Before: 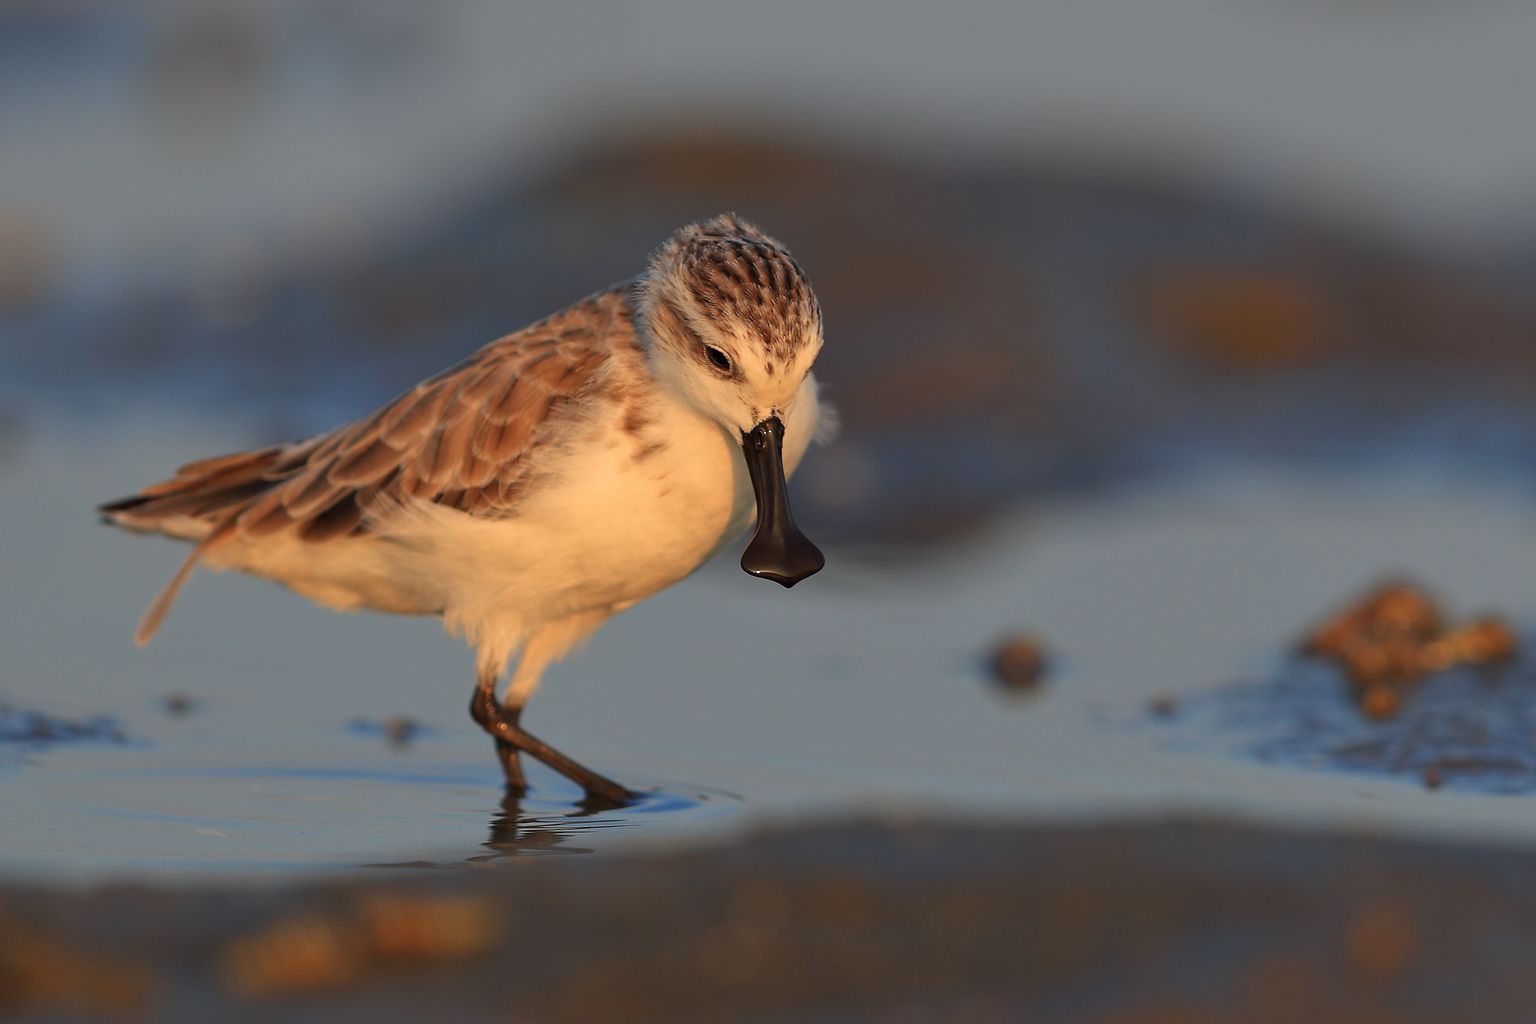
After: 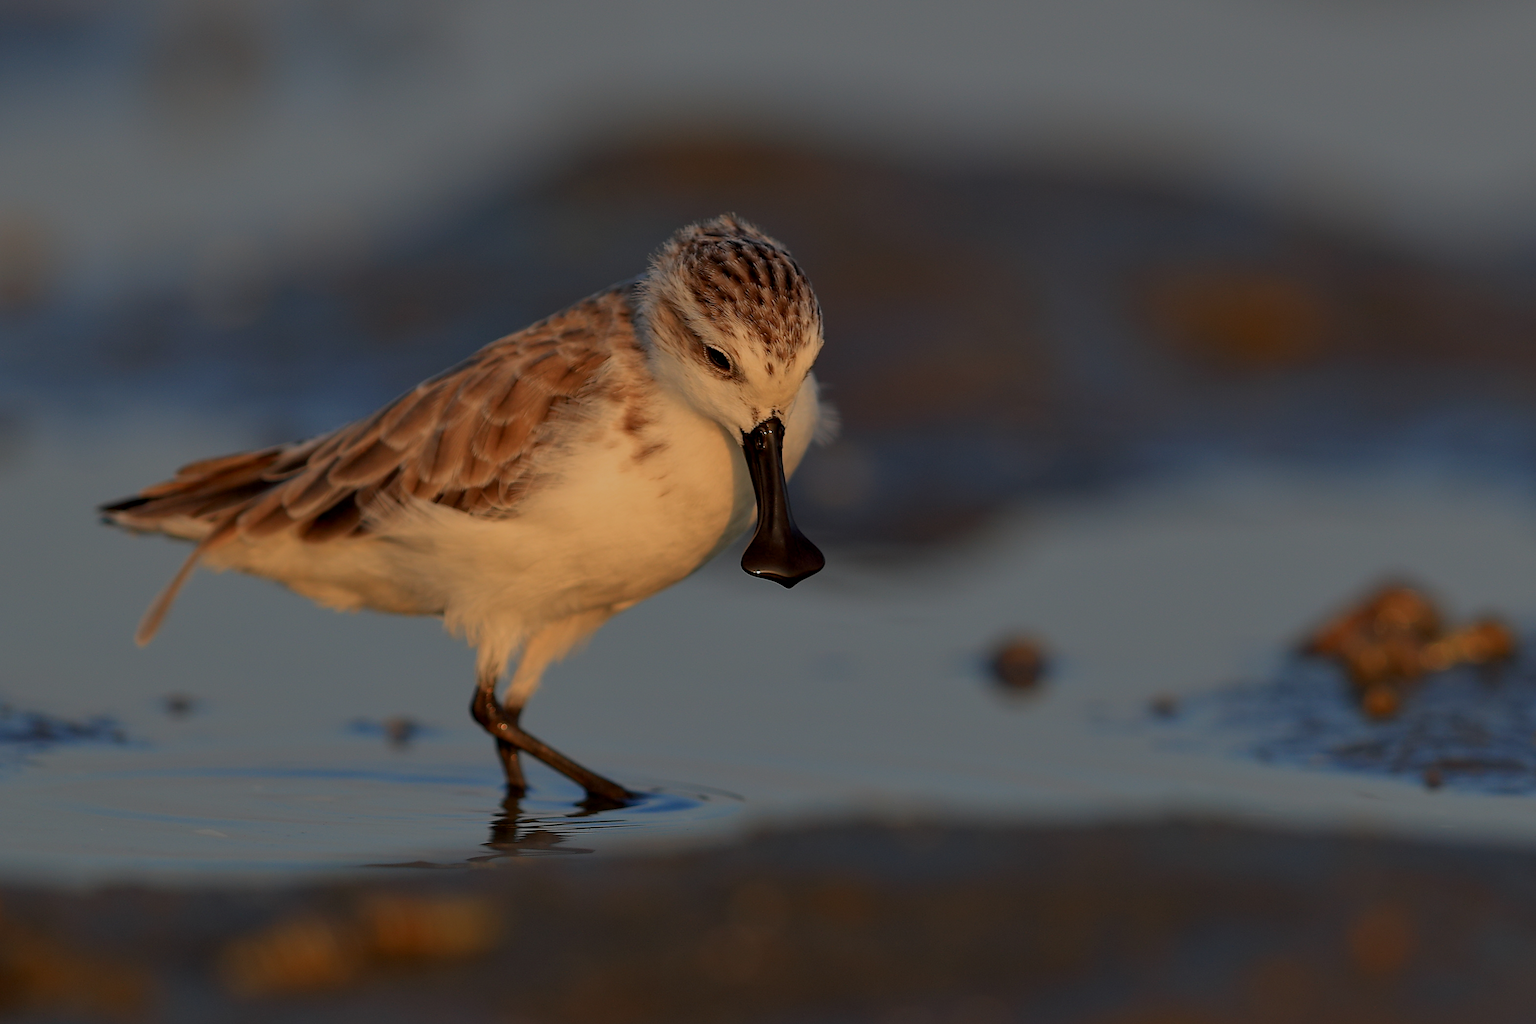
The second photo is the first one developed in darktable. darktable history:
exposure: black level correction 0.009, exposure -0.668 EV, compensate exposure bias true, compensate highlight preservation false
